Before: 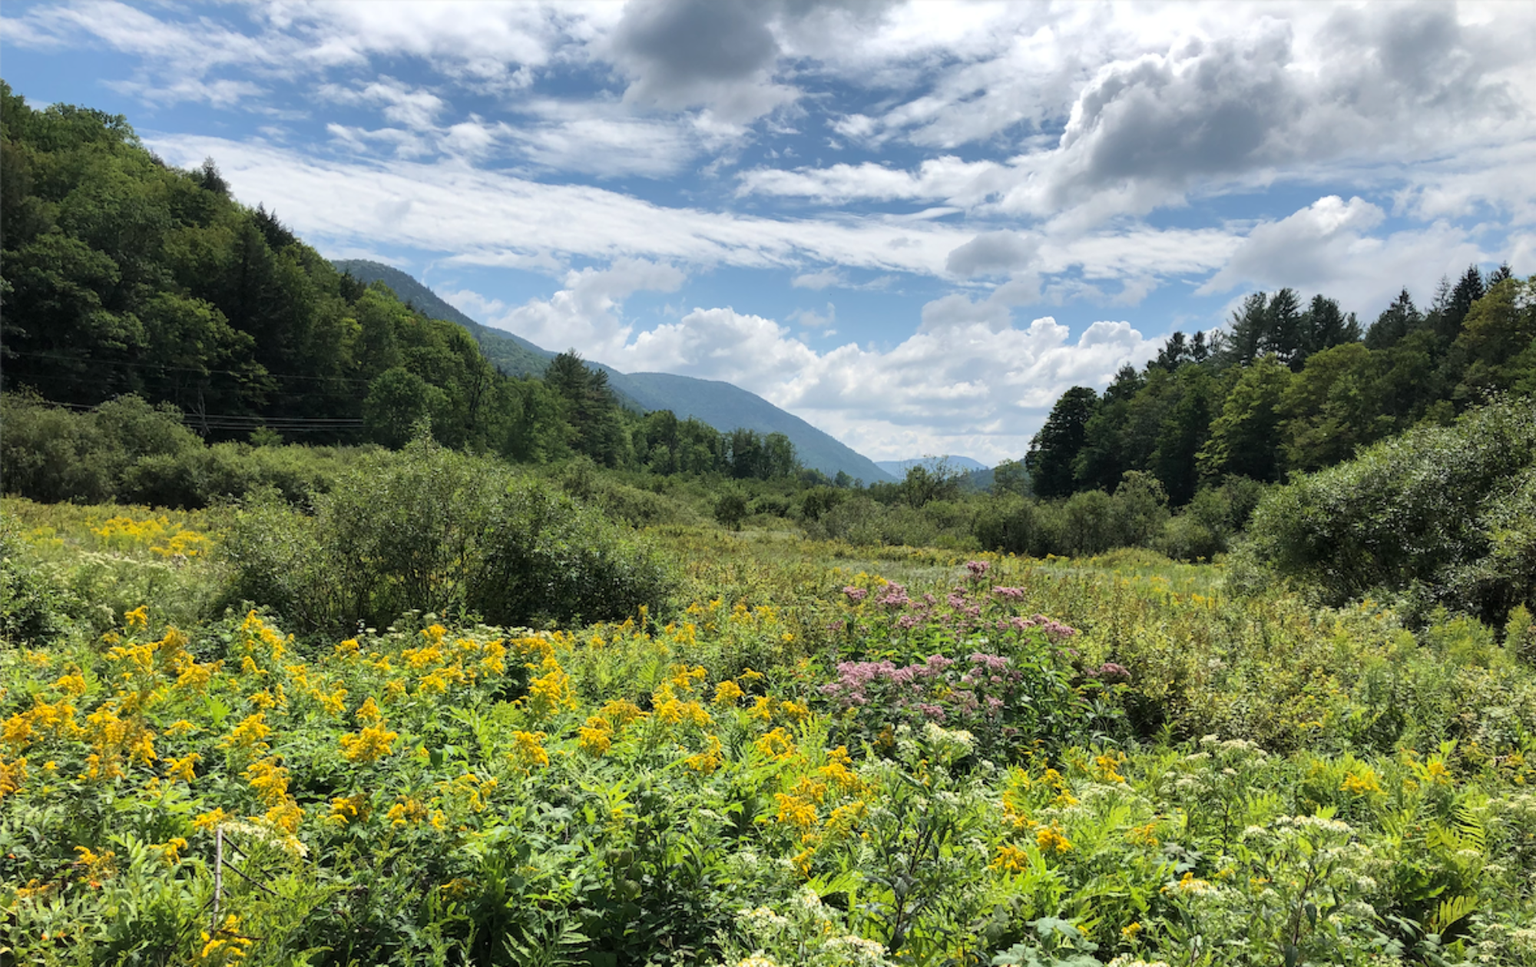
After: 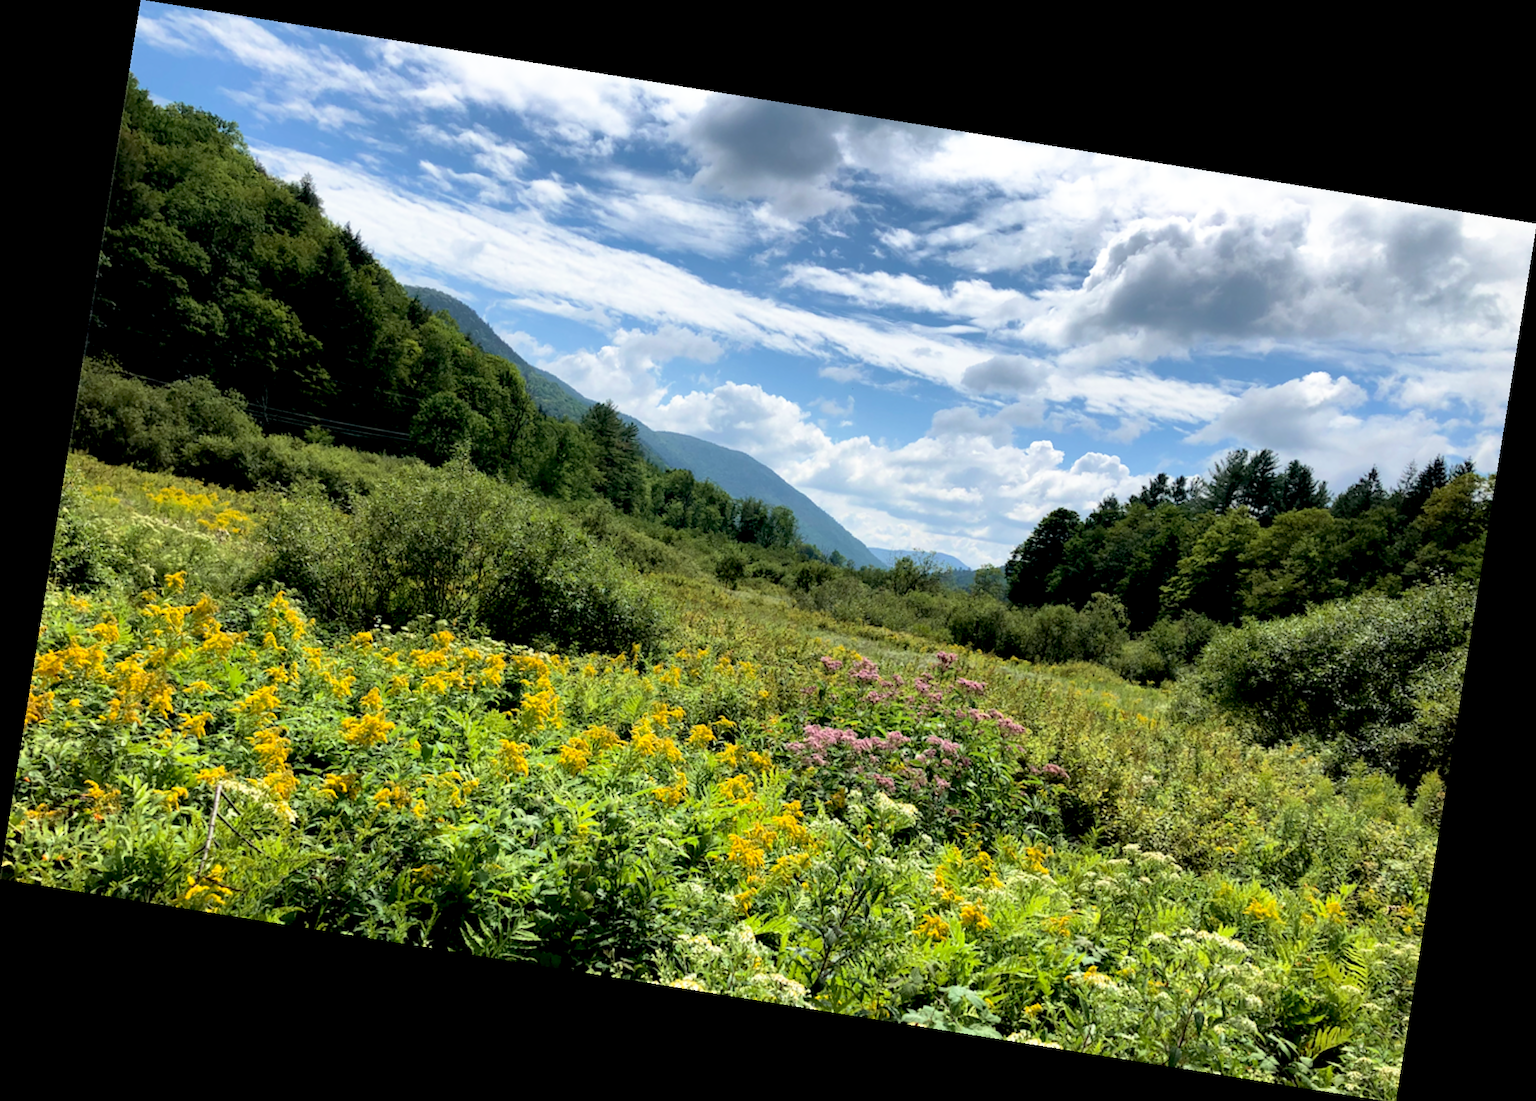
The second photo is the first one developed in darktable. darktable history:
base curve: curves: ch0 [(0.017, 0) (0.425, 0.441) (0.844, 0.933) (1, 1)], preserve colors none
velvia: on, module defaults
white balance: red 1, blue 1
rotate and perspective: rotation 9.12°, automatic cropping off
